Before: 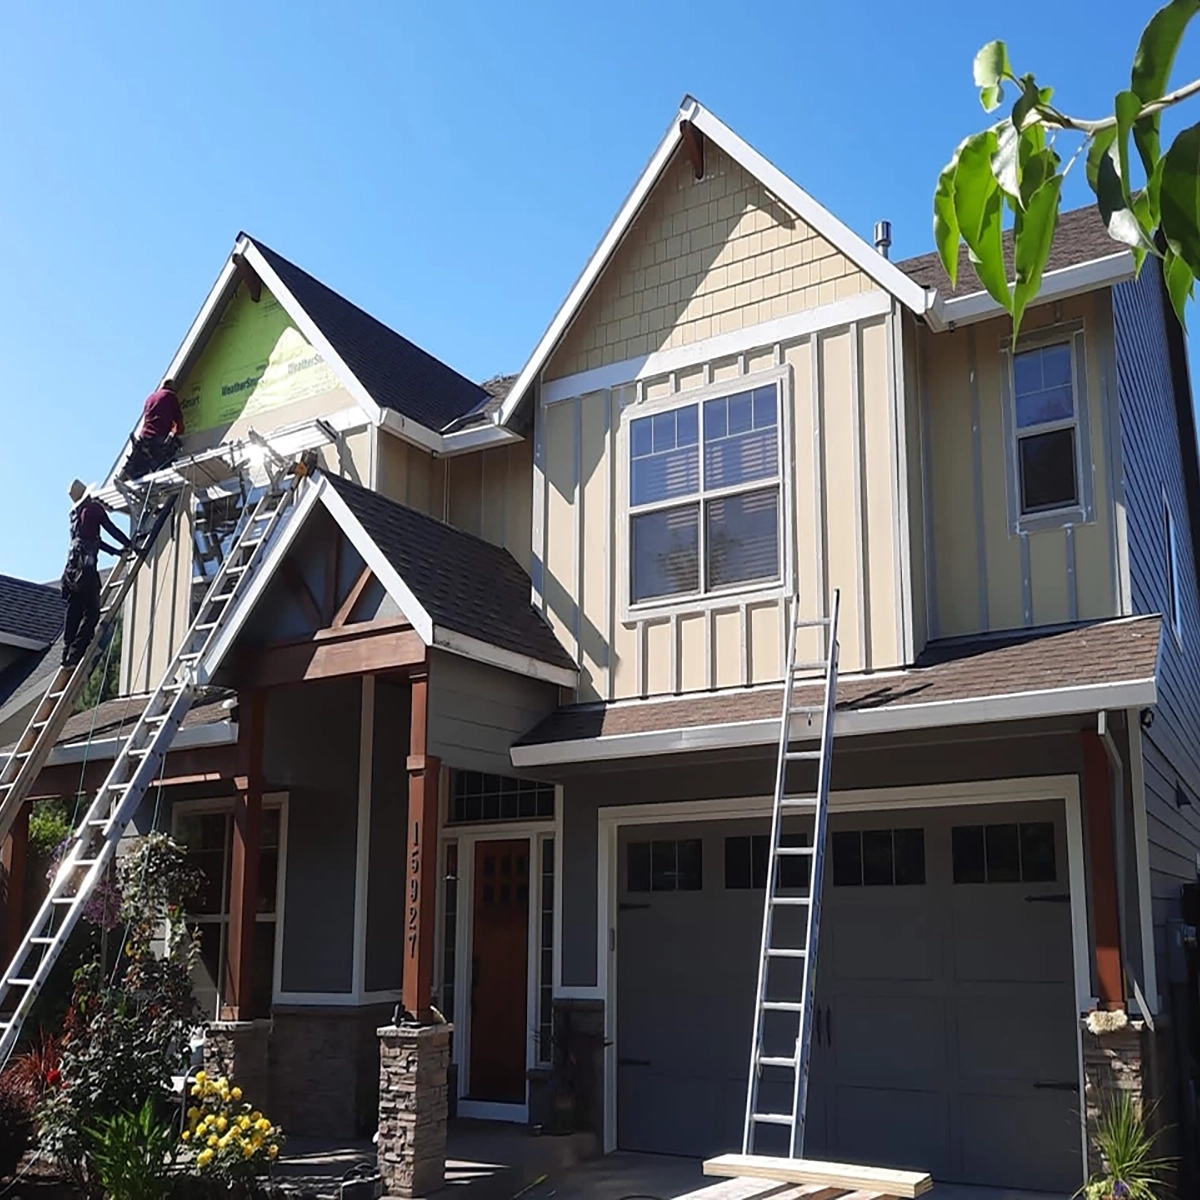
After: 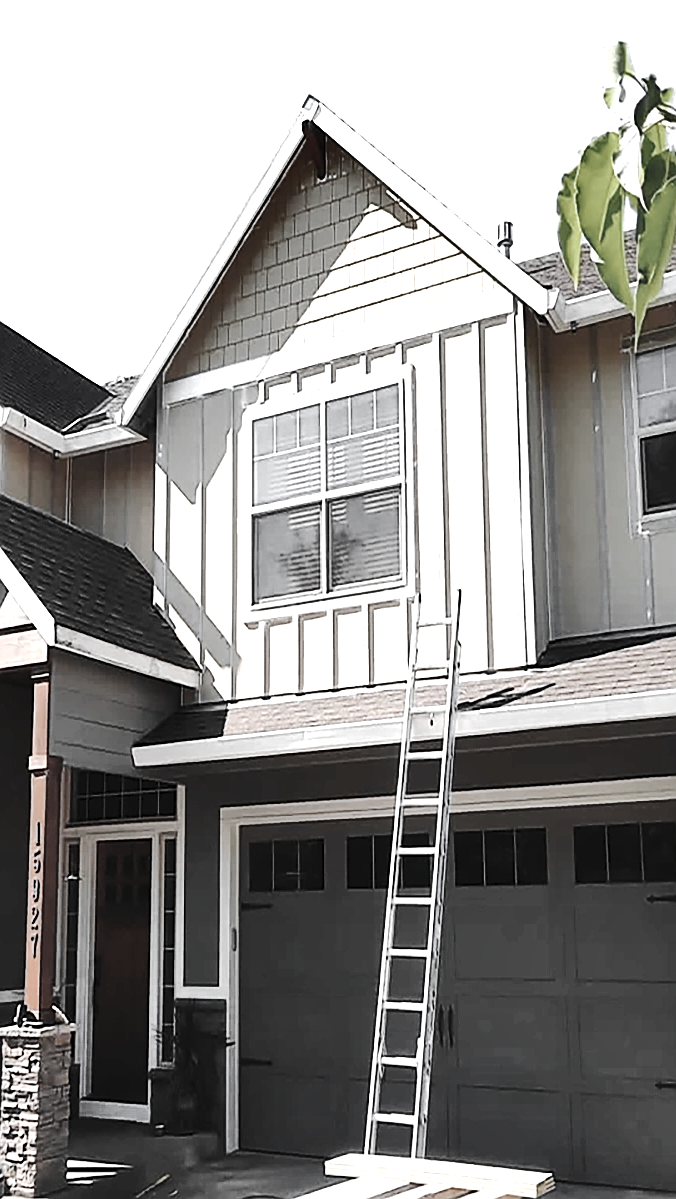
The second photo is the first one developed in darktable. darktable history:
sharpen: on, module defaults
crop: left 31.579%, top 0.004%, right 12.011%
exposure: black level correction 0.001, exposure 1.131 EV, compensate highlight preservation false
color zones: curves: ch0 [(0, 0.613) (0.01, 0.613) (0.245, 0.448) (0.498, 0.529) (0.642, 0.665) (0.879, 0.777) (0.99, 0.613)]; ch1 [(0, 0.035) (0.121, 0.189) (0.259, 0.197) (0.415, 0.061) (0.589, 0.022) (0.732, 0.022) (0.857, 0.026) (0.991, 0.053)]
shadows and highlights: radius 132.14, soften with gaussian
tone curve: curves: ch0 [(0, 0) (0.003, 0.018) (0.011, 0.021) (0.025, 0.028) (0.044, 0.039) (0.069, 0.05) (0.1, 0.06) (0.136, 0.081) (0.177, 0.117) (0.224, 0.161) (0.277, 0.226) (0.335, 0.315) (0.399, 0.421) (0.468, 0.53) (0.543, 0.627) (0.623, 0.726) (0.709, 0.789) (0.801, 0.859) (0.898, 0.924) (1, 1)], preserve colors none
